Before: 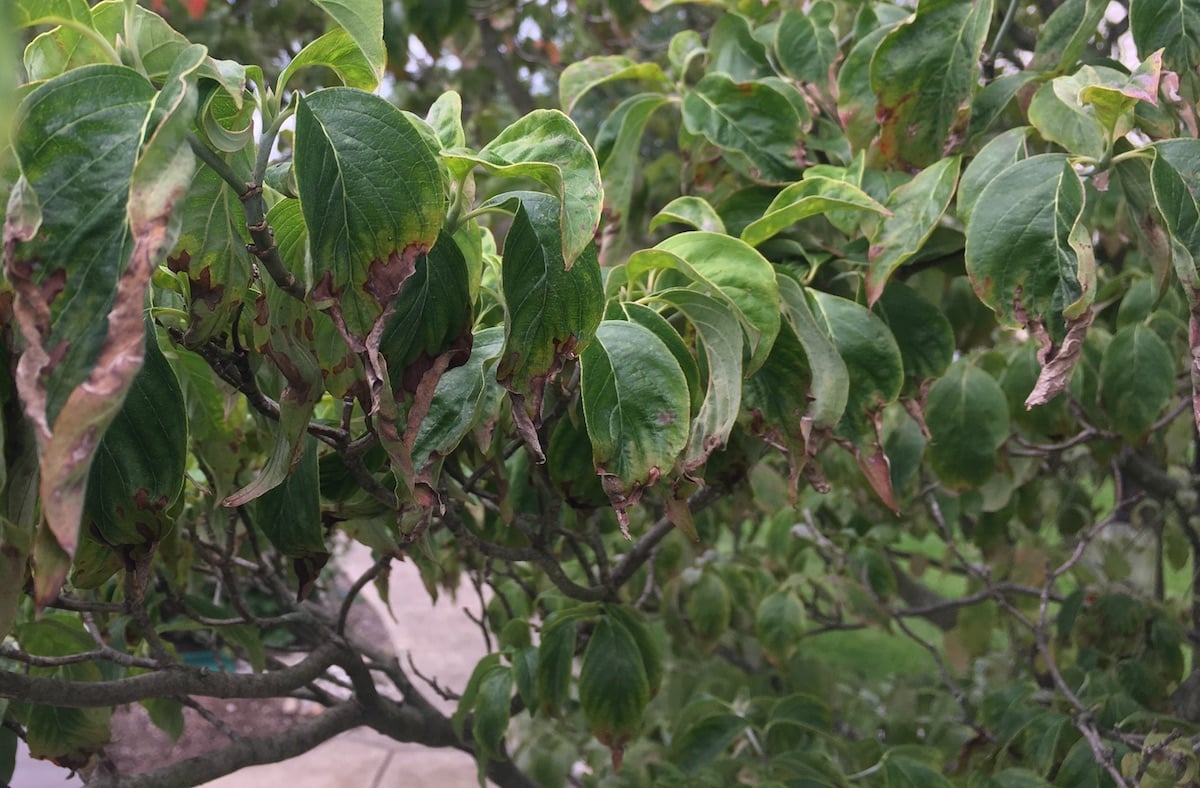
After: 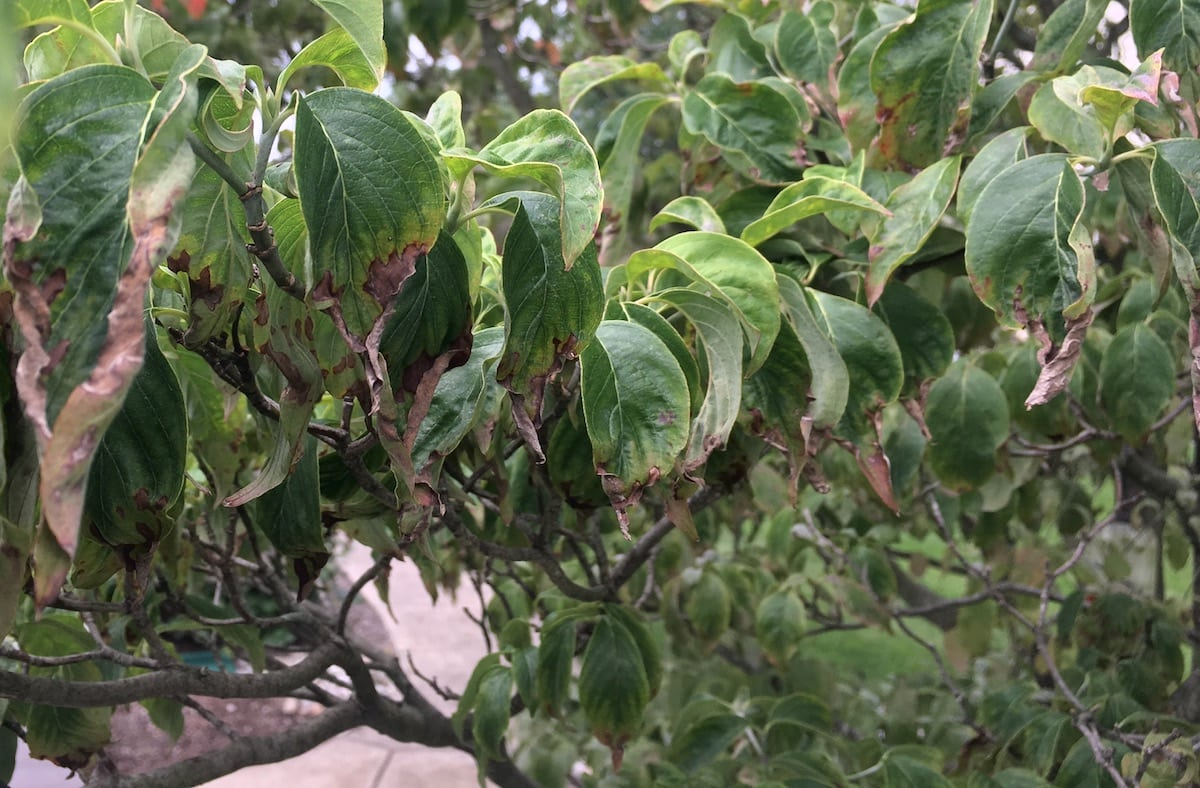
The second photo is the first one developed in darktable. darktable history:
tone curve: curves: ch0 [(0, 0) (0.003, 0.022) (0.011, 0.025) (0.025, 0.025) (0.044, 0.029) (0.069, 0.042) (0.1, 0.068) (0.136, 0.118) (0.177, 0.176) (0.224, 0.233) (0.277, 0.299) (0.335, 0.371) (0.399, 0.448) (0.468, 0.526) (0.543, 0.605) (0.623, 0.684) (0.709, 0.775) (0.801, 0.869) (0.898, 0.957) (1, 1)], color space Lab, independent channels
